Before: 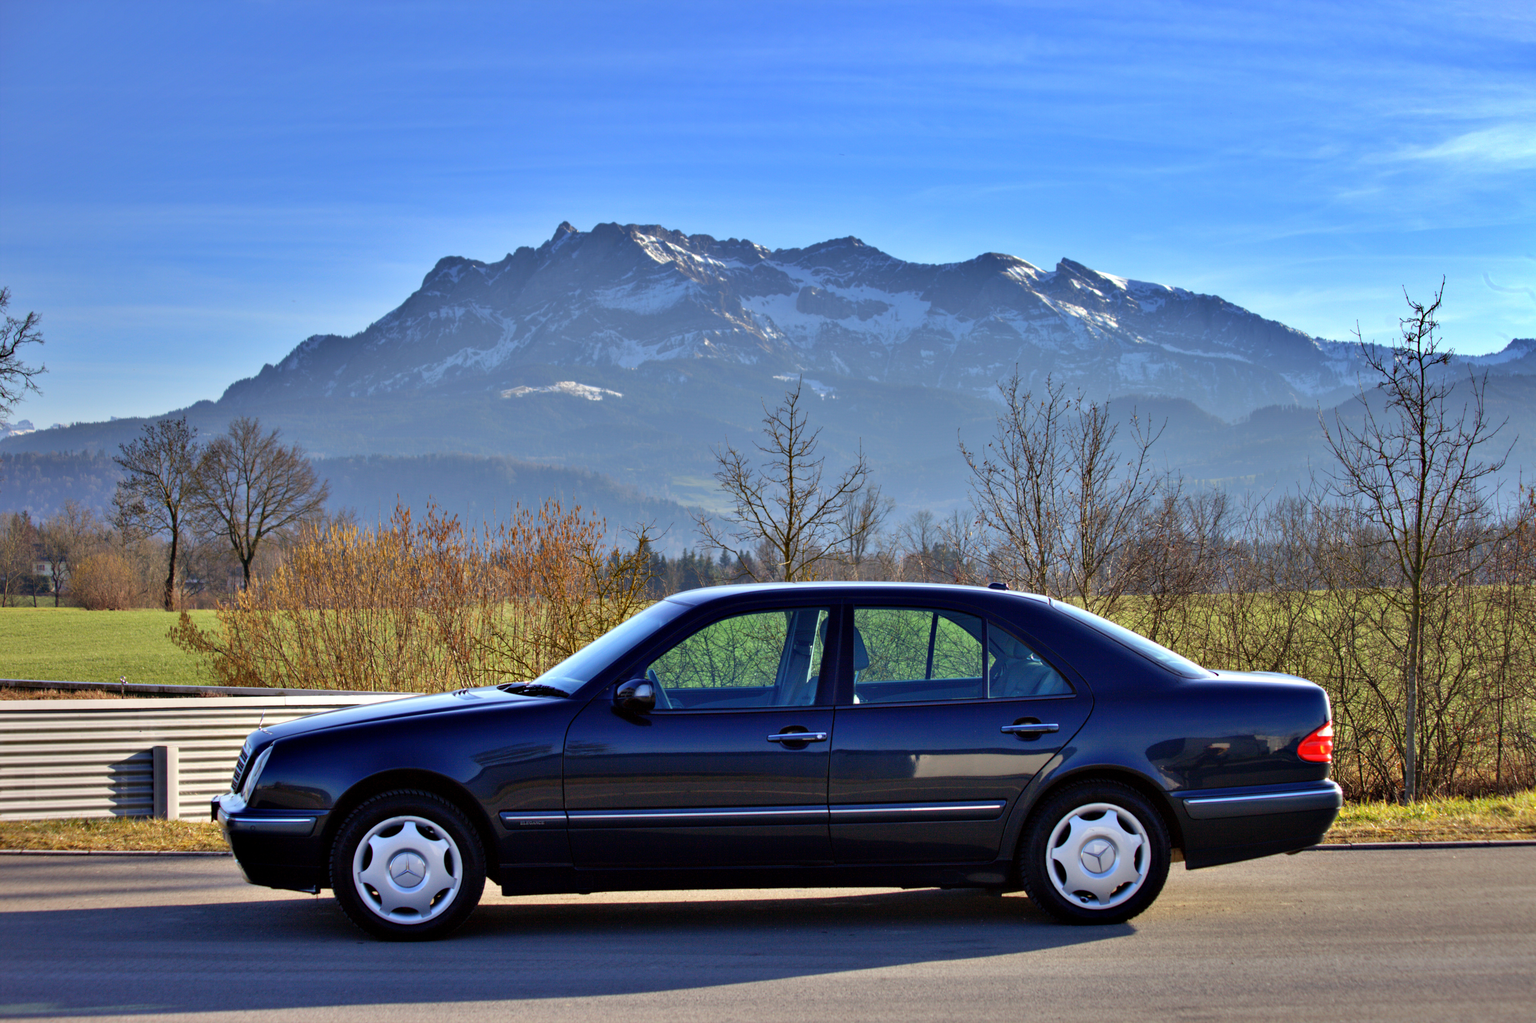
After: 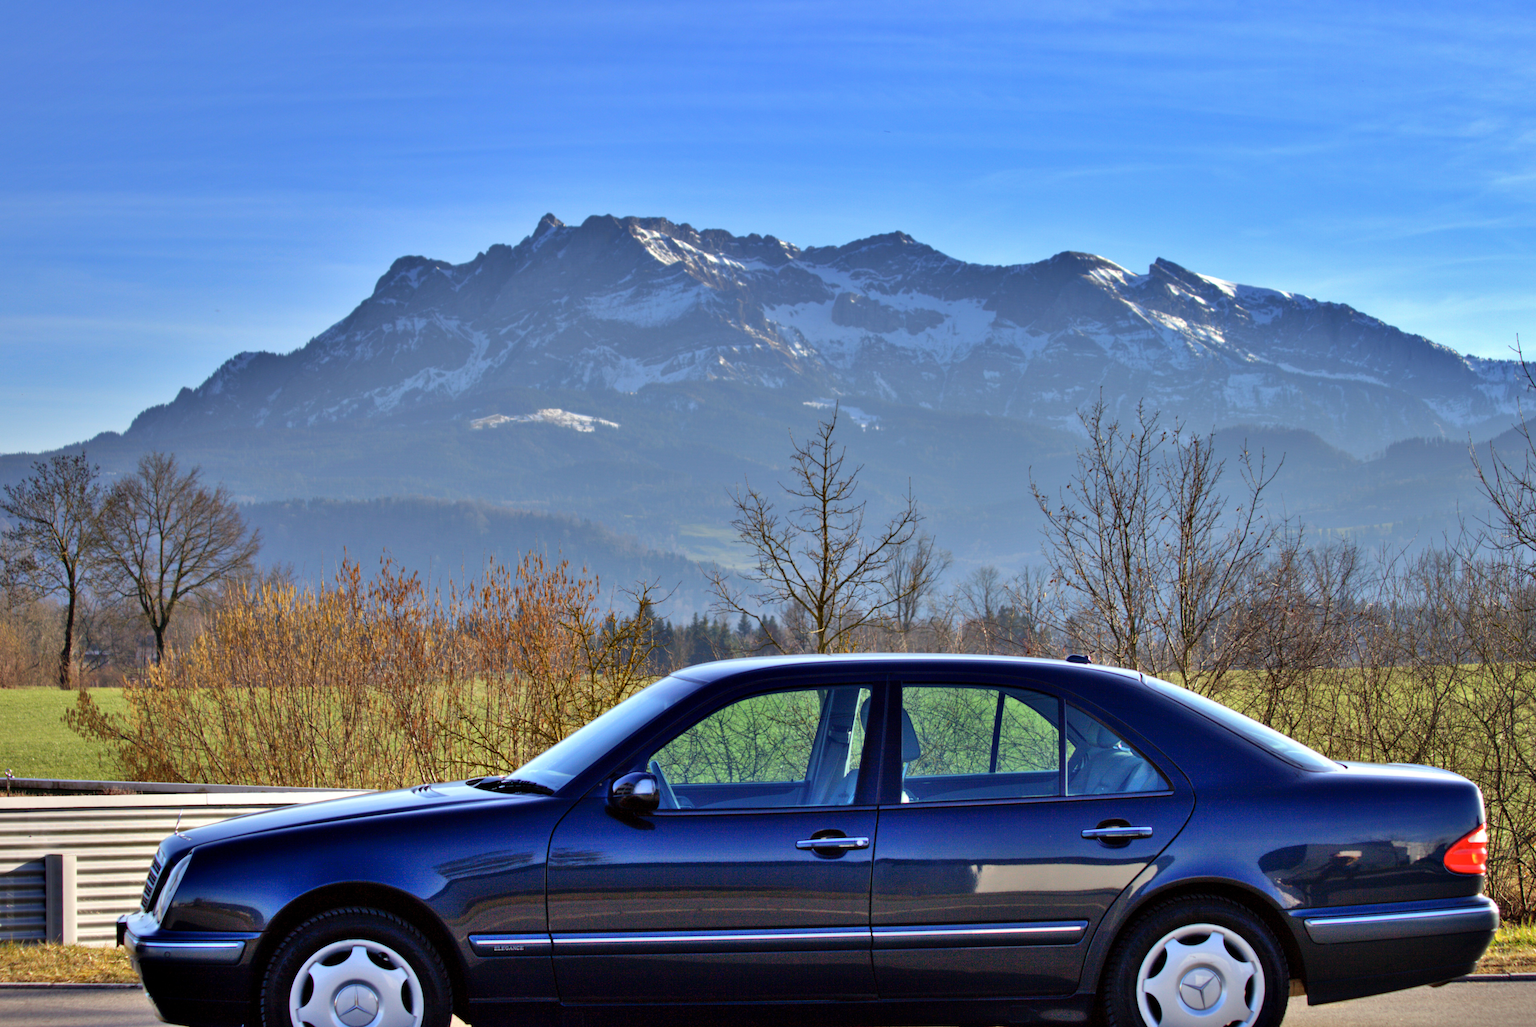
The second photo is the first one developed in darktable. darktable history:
shadows and highlights: shadows 52.32, highlights -28.36, soften with gaussian
crop and rotate: left 7.574%, top 4.632%, right 10.596%, bottom 13.131%
